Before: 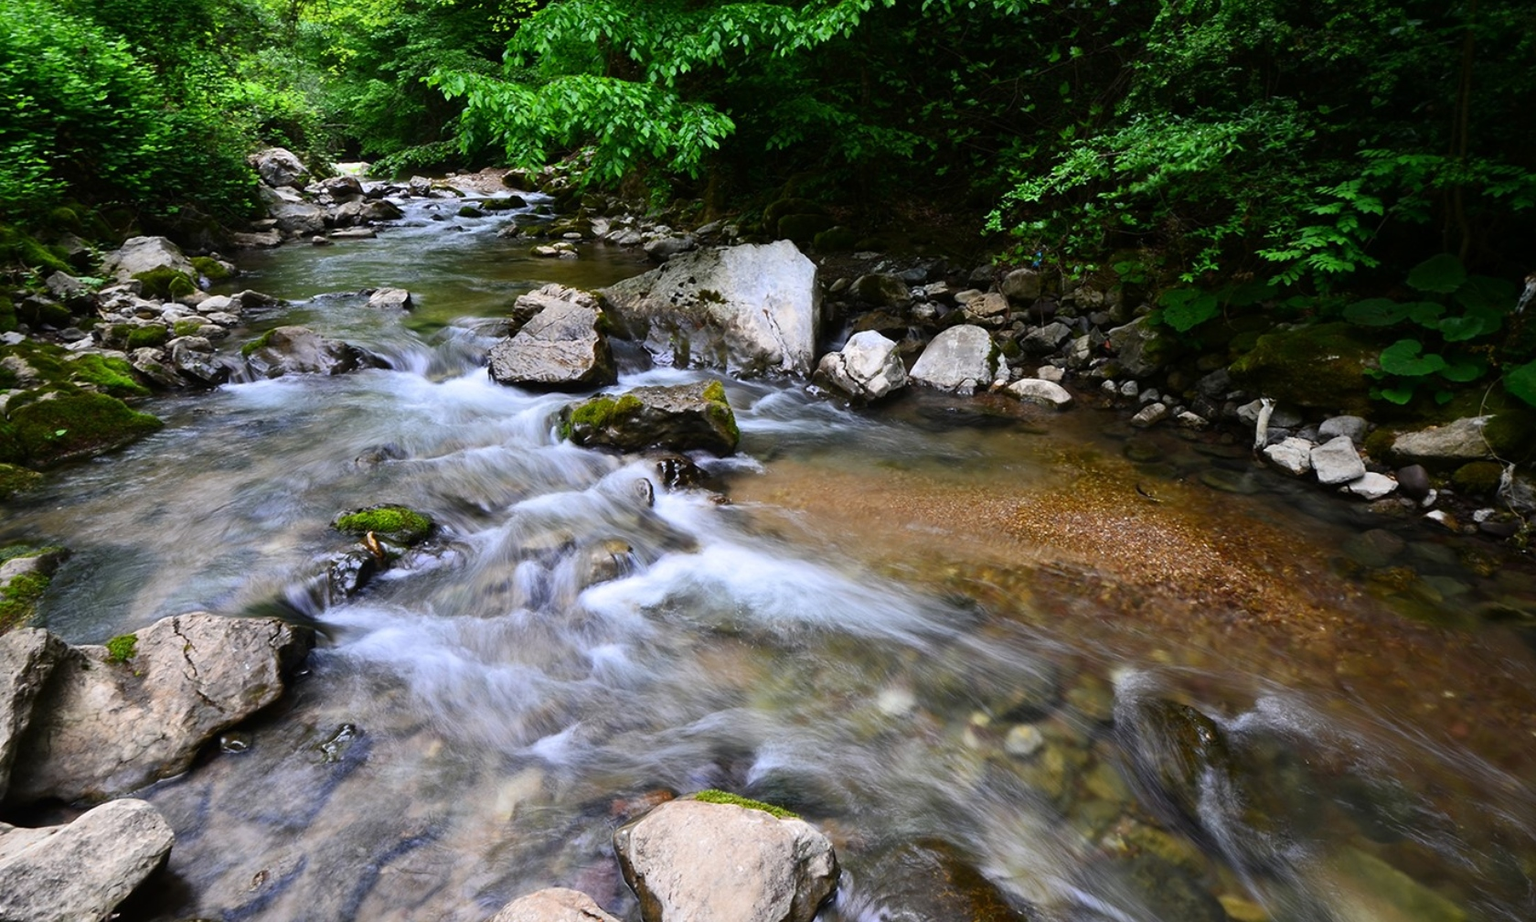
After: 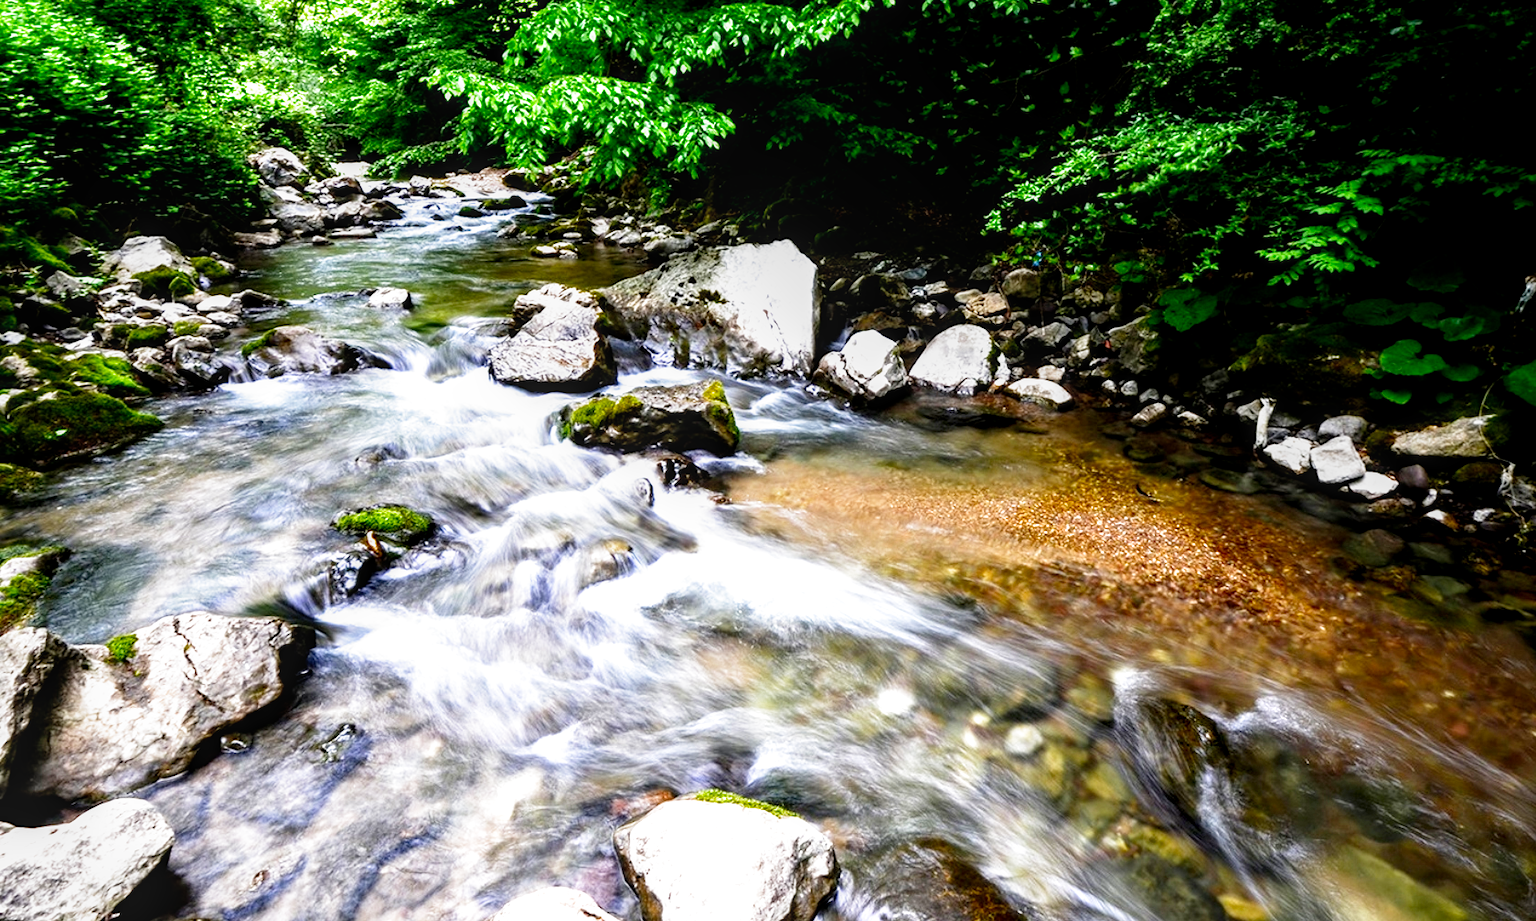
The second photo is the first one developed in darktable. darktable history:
exposure: compensate highlight preservation false
local contrast: on, module defaults
filmic rgb: middle gray luminance 8.8%, black relative exposure -6.3 EV, white relative exposure 2.7 EV, threshold 6 EV, target black luminance 0%, hardness 4.74, latitude 73.47%, contrast 1.332, shadows ↔ highlights balance 10.13%, add noise in highlights 0, preserve chrominance no, color science v3 (2019), use custom middle-gray values true, iterations of high-quality reconstruction 0, contrast in highlights soft, enable highlight reconstruction true
